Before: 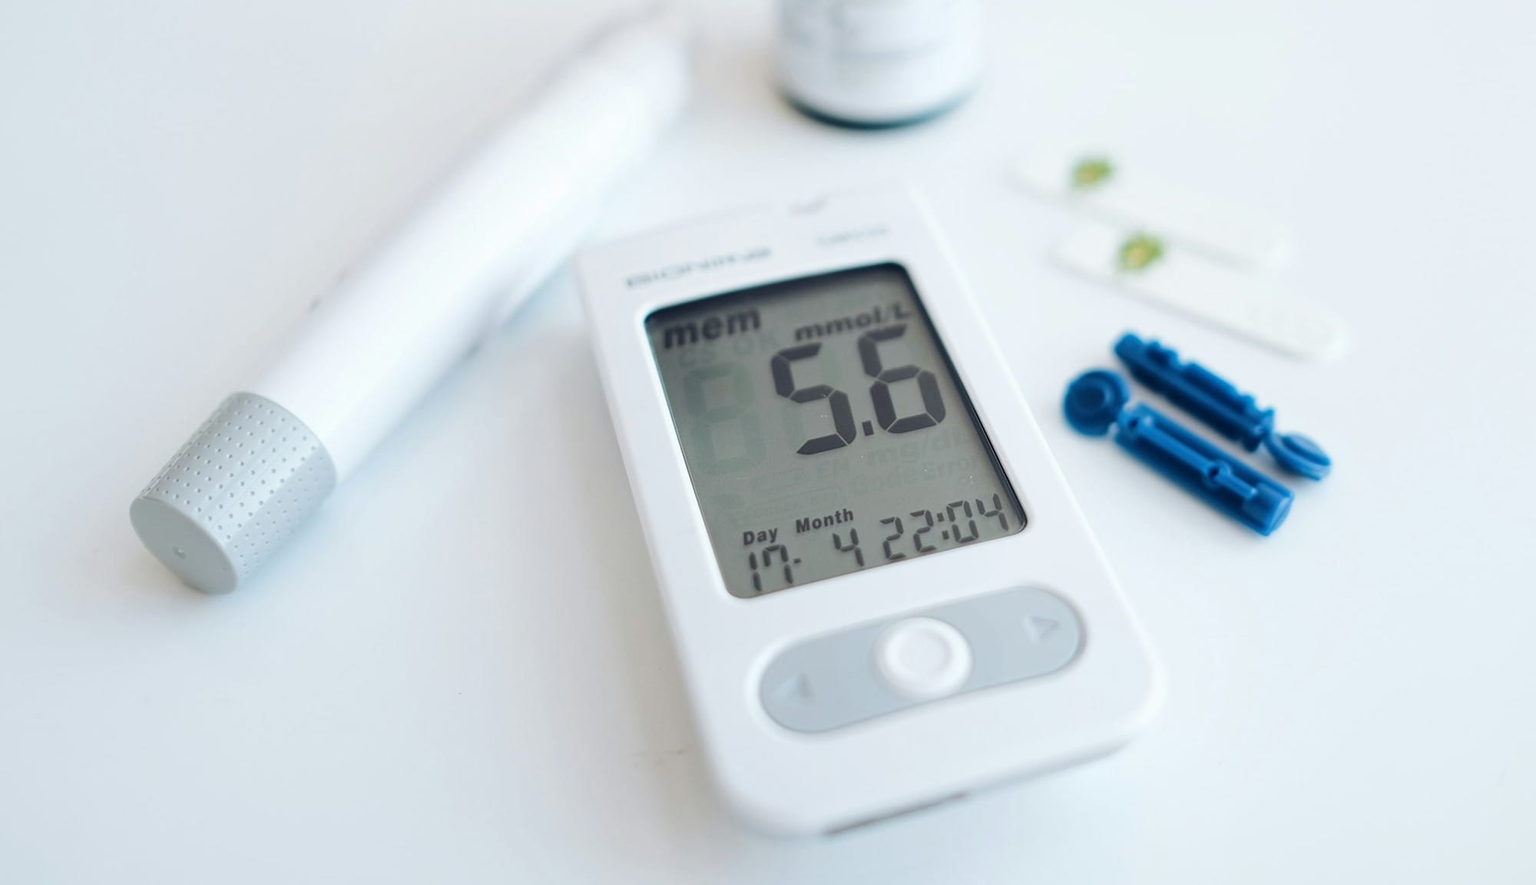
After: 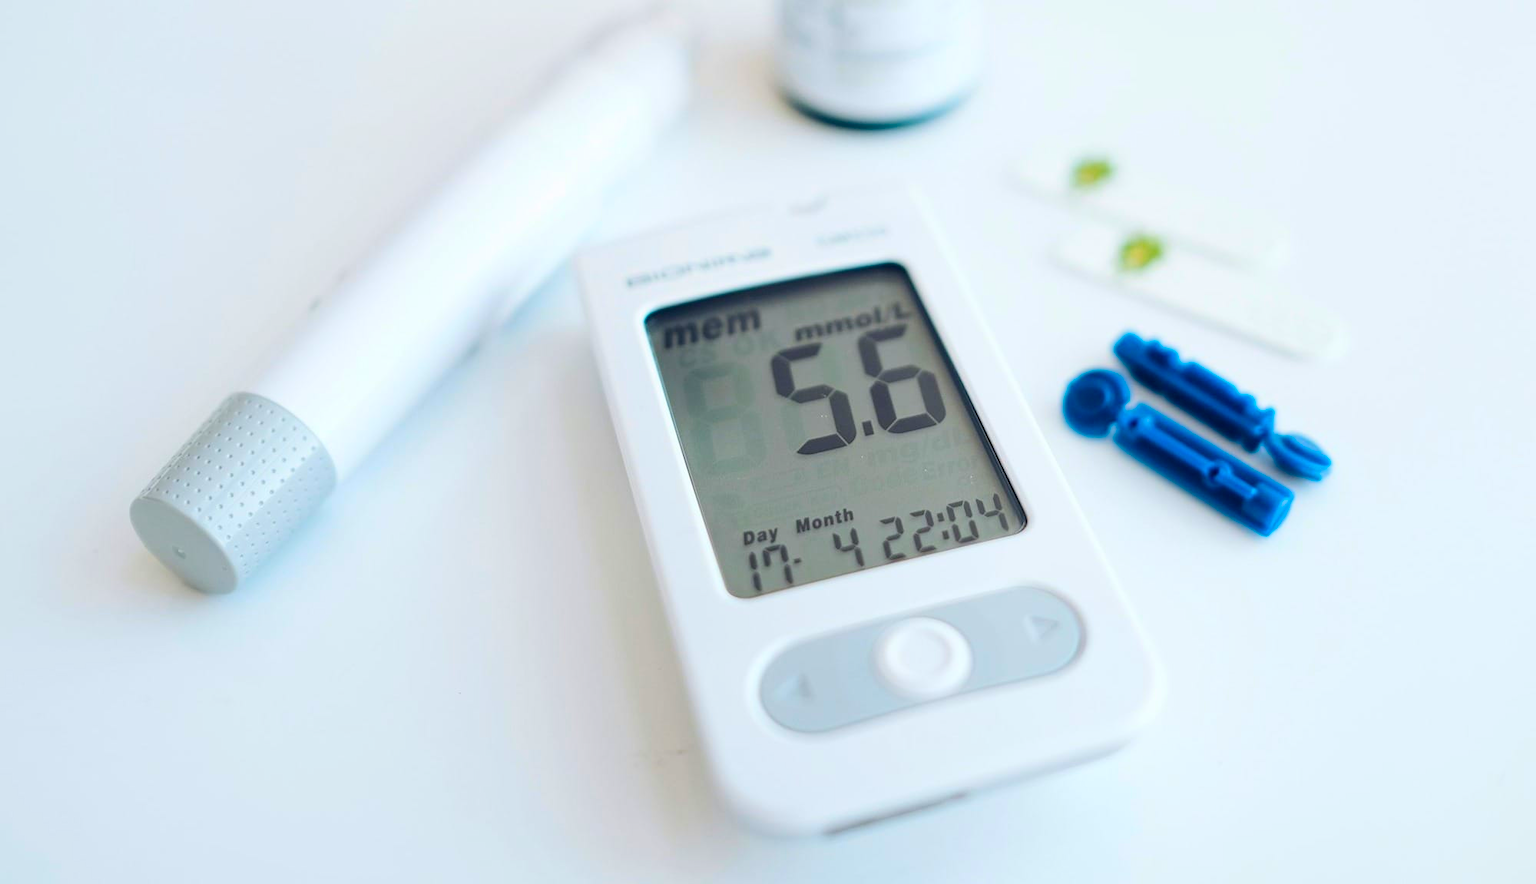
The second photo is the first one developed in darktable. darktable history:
contrast brightness saturation: contrast 0.1, brightness 0.03, saturation 0.09
color balance rgb: linear chroma grading › global chroma 15%, perceptual saturation grading › global saturation 30%
